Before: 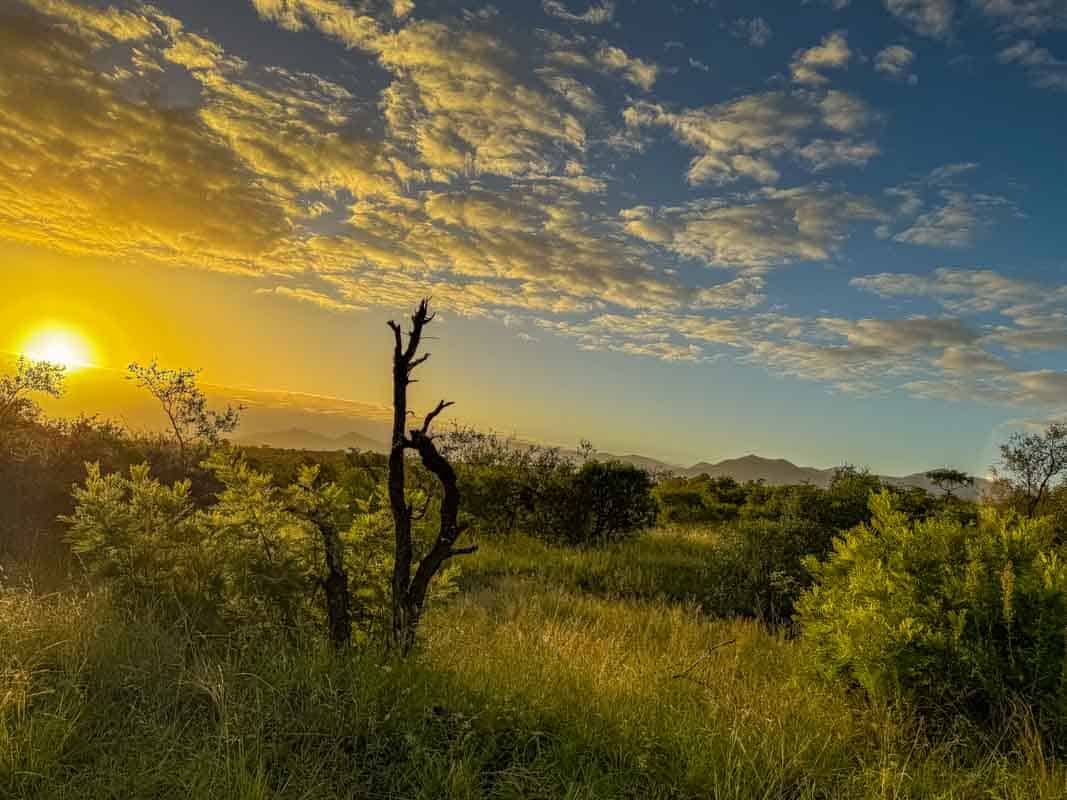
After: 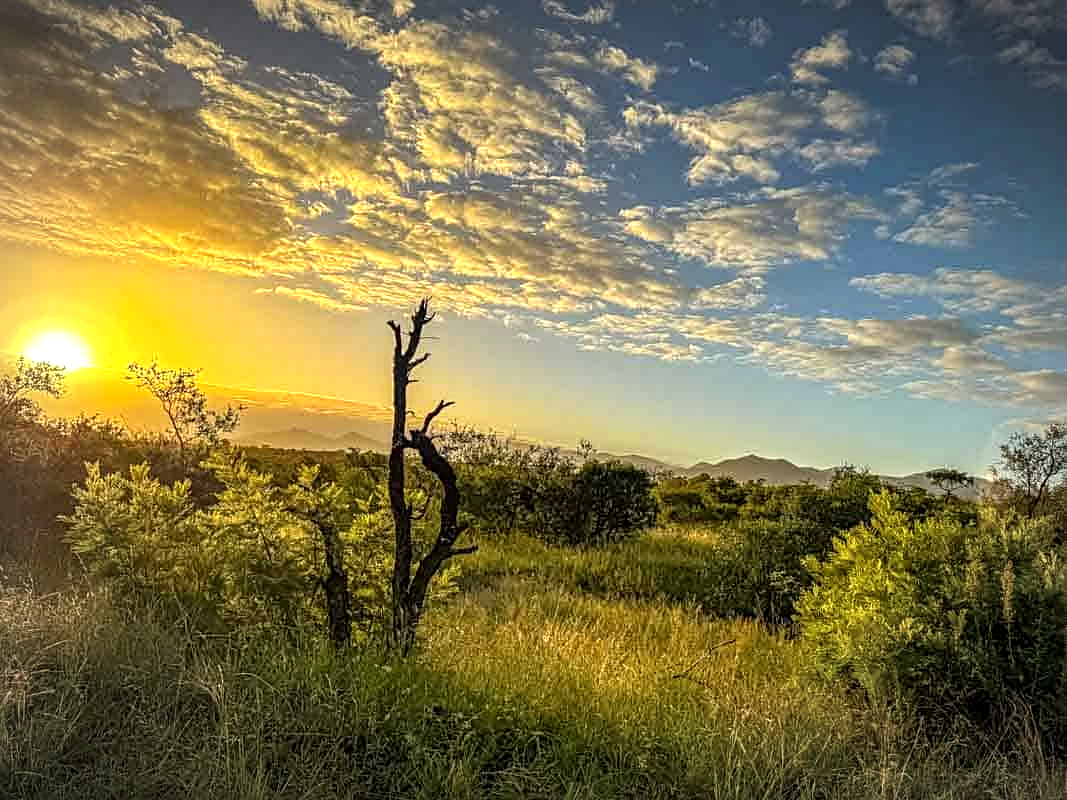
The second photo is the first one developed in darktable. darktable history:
exposure: black level correction 0, exposure 0.7 EV, compensate exposure bias true, compensate highlight preservation false
local contrast: on, module defaults
vignetting: automatic ratio true
sharpen: on, module defaults
